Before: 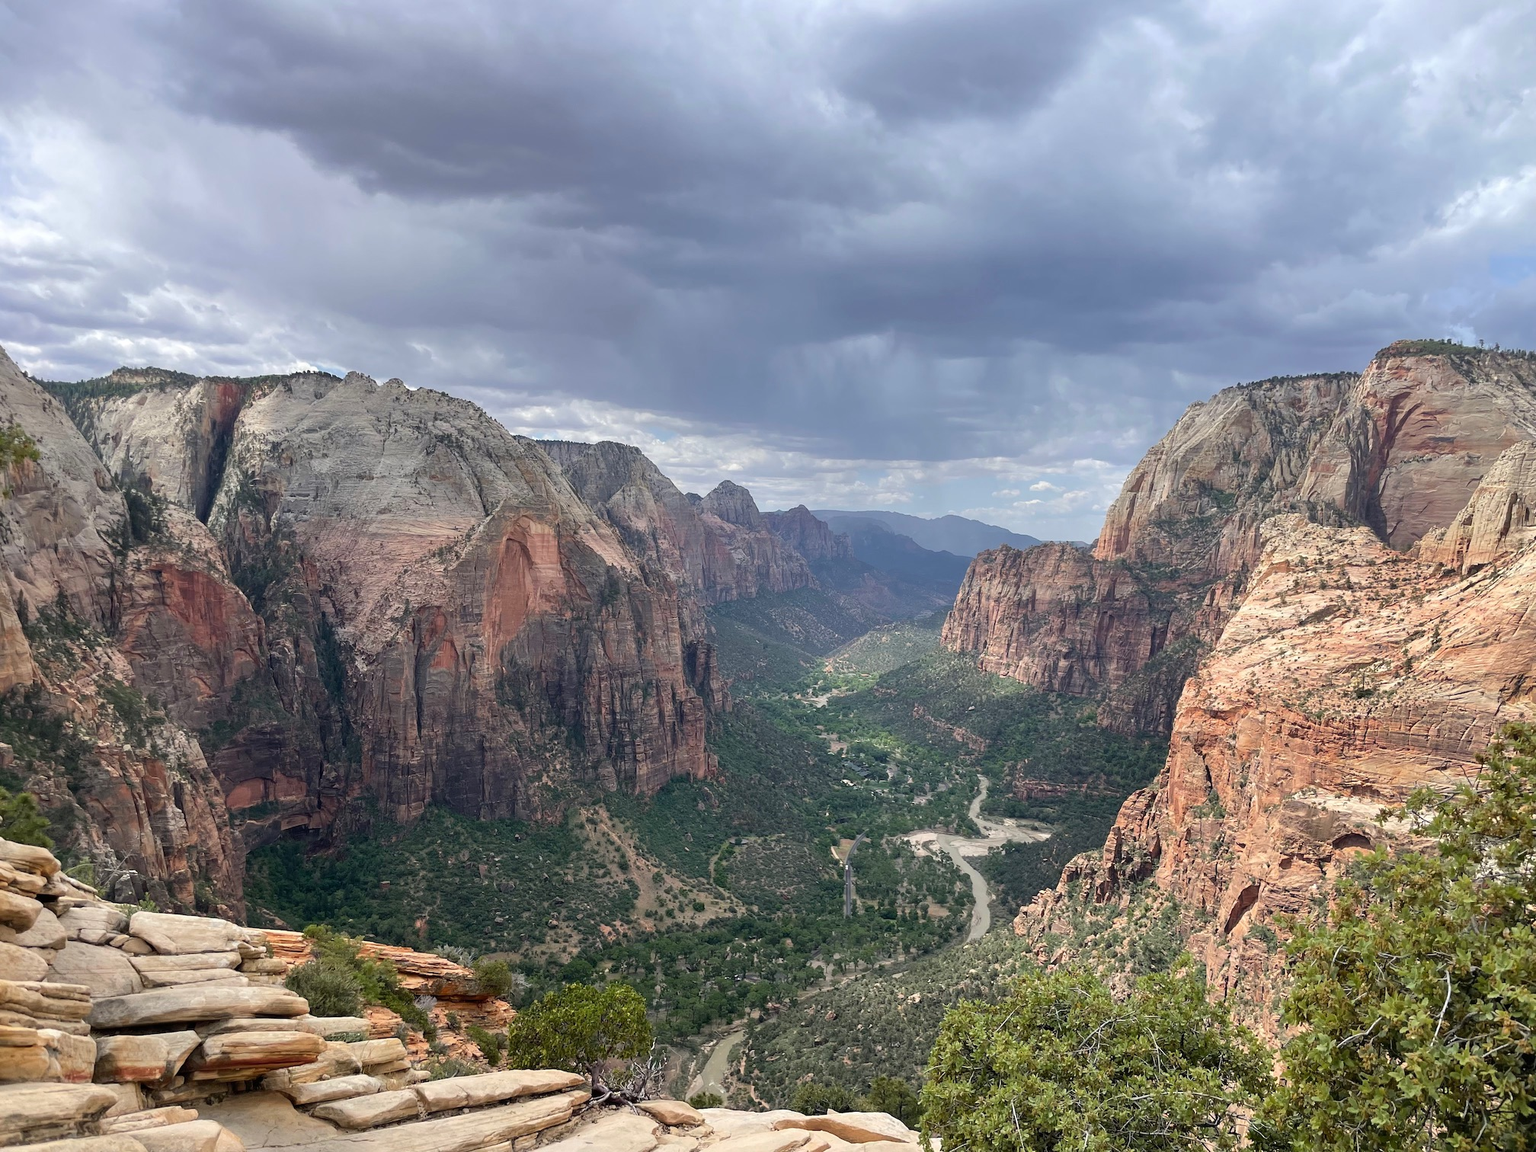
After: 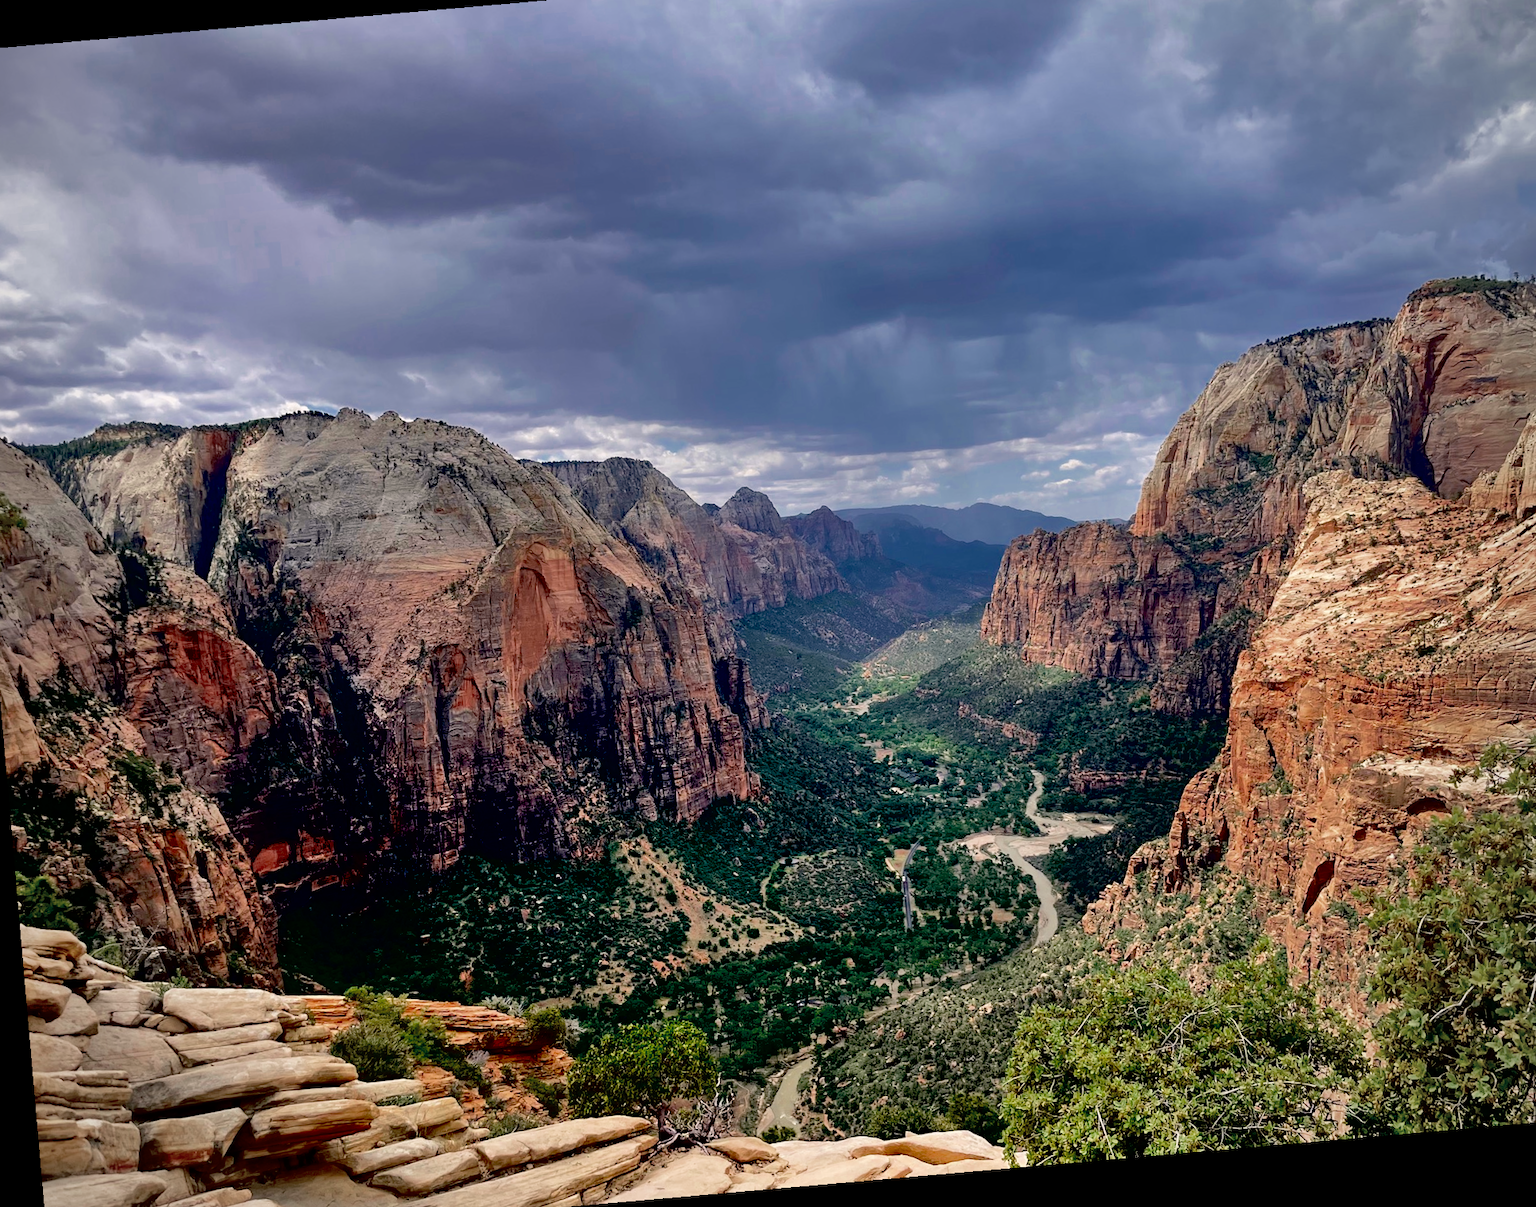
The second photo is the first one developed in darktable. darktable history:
shadows and highlights: low approximation 0.01, soften with gaussian
rotate and perspective: rotation -4.98°, automatic cropping off
color zones: curves: ch0 [(0, 0.5) (0.125, 0.4) (0.25, 0.5) (0.375, 0.4) (0.5, 0.4) (0.625, 0.35) (0.75, 0.35) (0.875, 0.5)]; ch1 [(0, 0.35) (0.125, 0.45) (0.25, 0.35) (0.375, 0.35) (0.5, 0.35) (0.625, 0.35) (0.75, 0.45) (0.875, 0.35)]; ch2 [(0, 0.6) (0.125, 0.5) (0.25, 0.5) (0.375, 0.6) (0.5, 0.6) (0.625, 0.5) (0.75, 0.5) (0.875, 0.5)]
velvia: on, module defaults
exposure: black level correction 0.056, exposure -0.039 EV, compensate highlight preservation false
crop: left 3.305%, top 6.436%, right 6.389%, bottom 3.258%
color correction: highlights a* 3.22, highlights b* 1.93, saturation 1.19
vignetting: fall-off radius 60.92%
